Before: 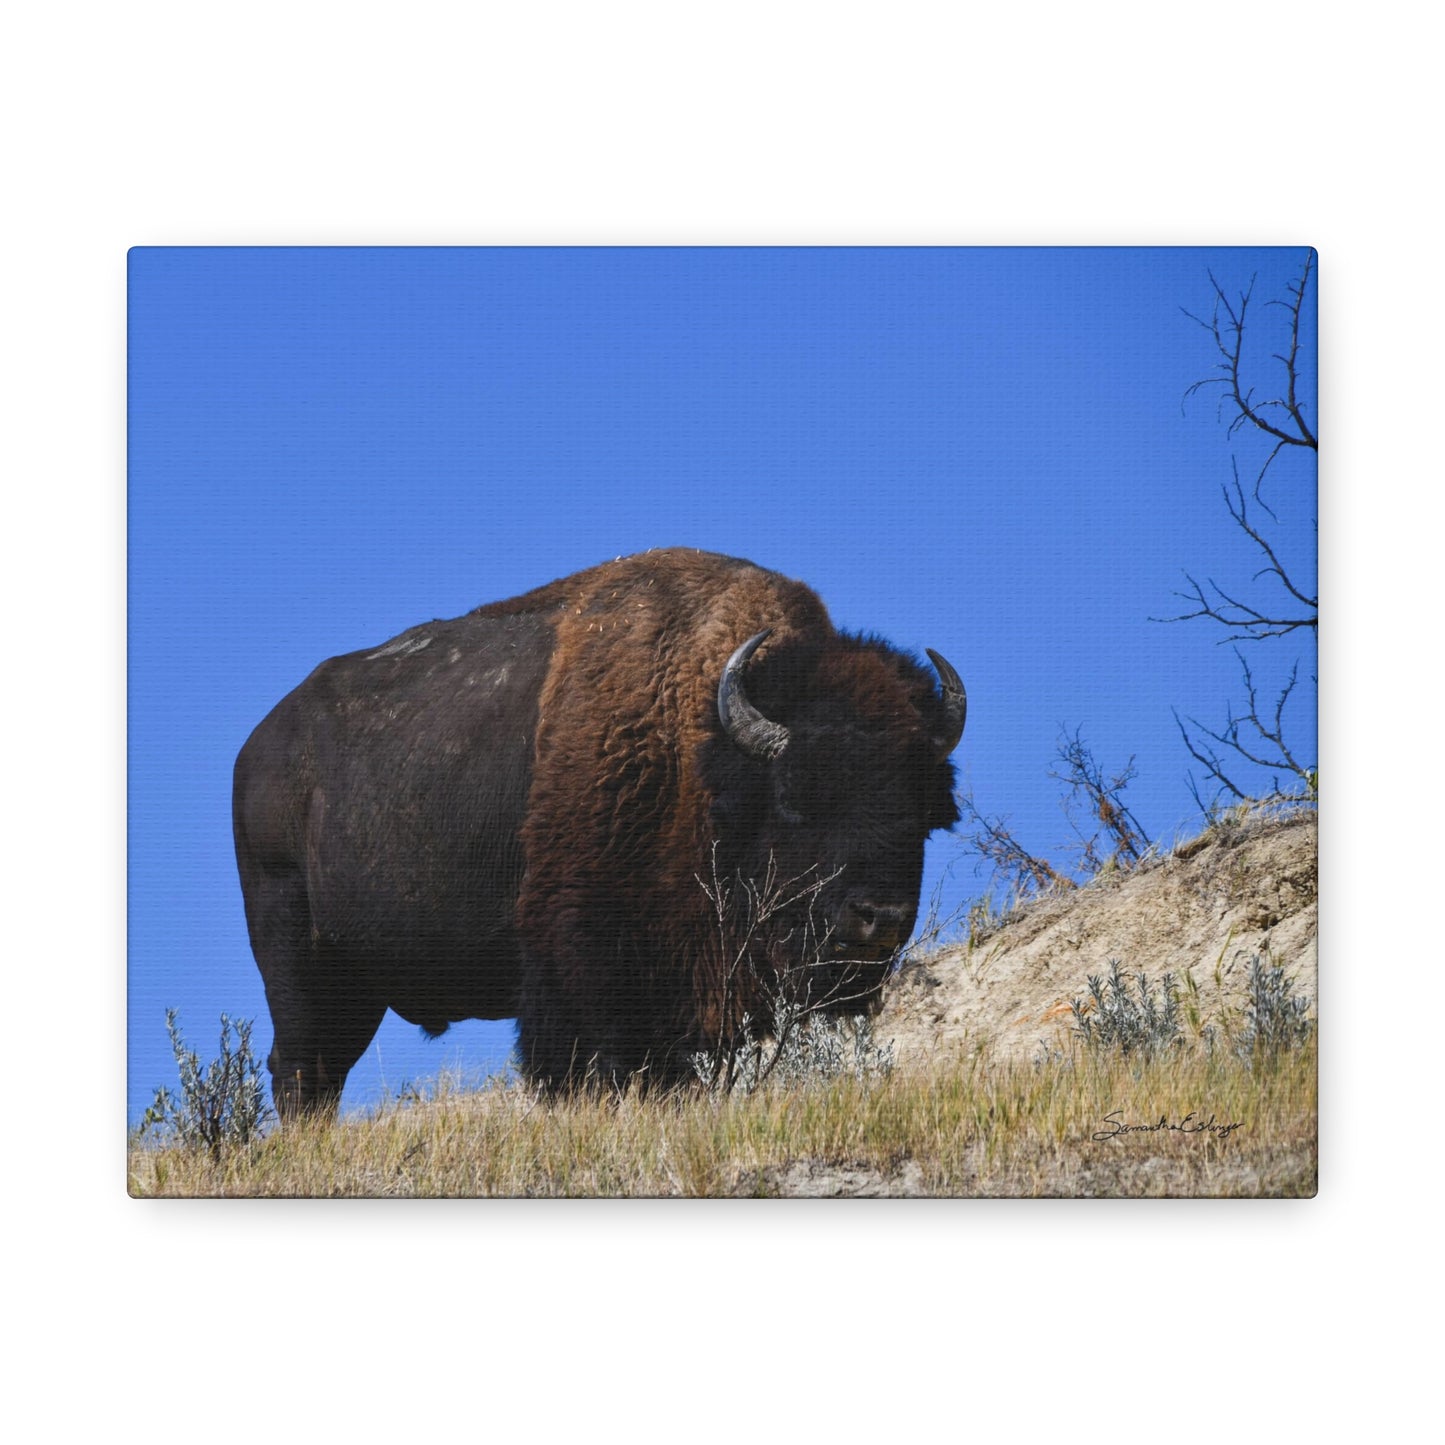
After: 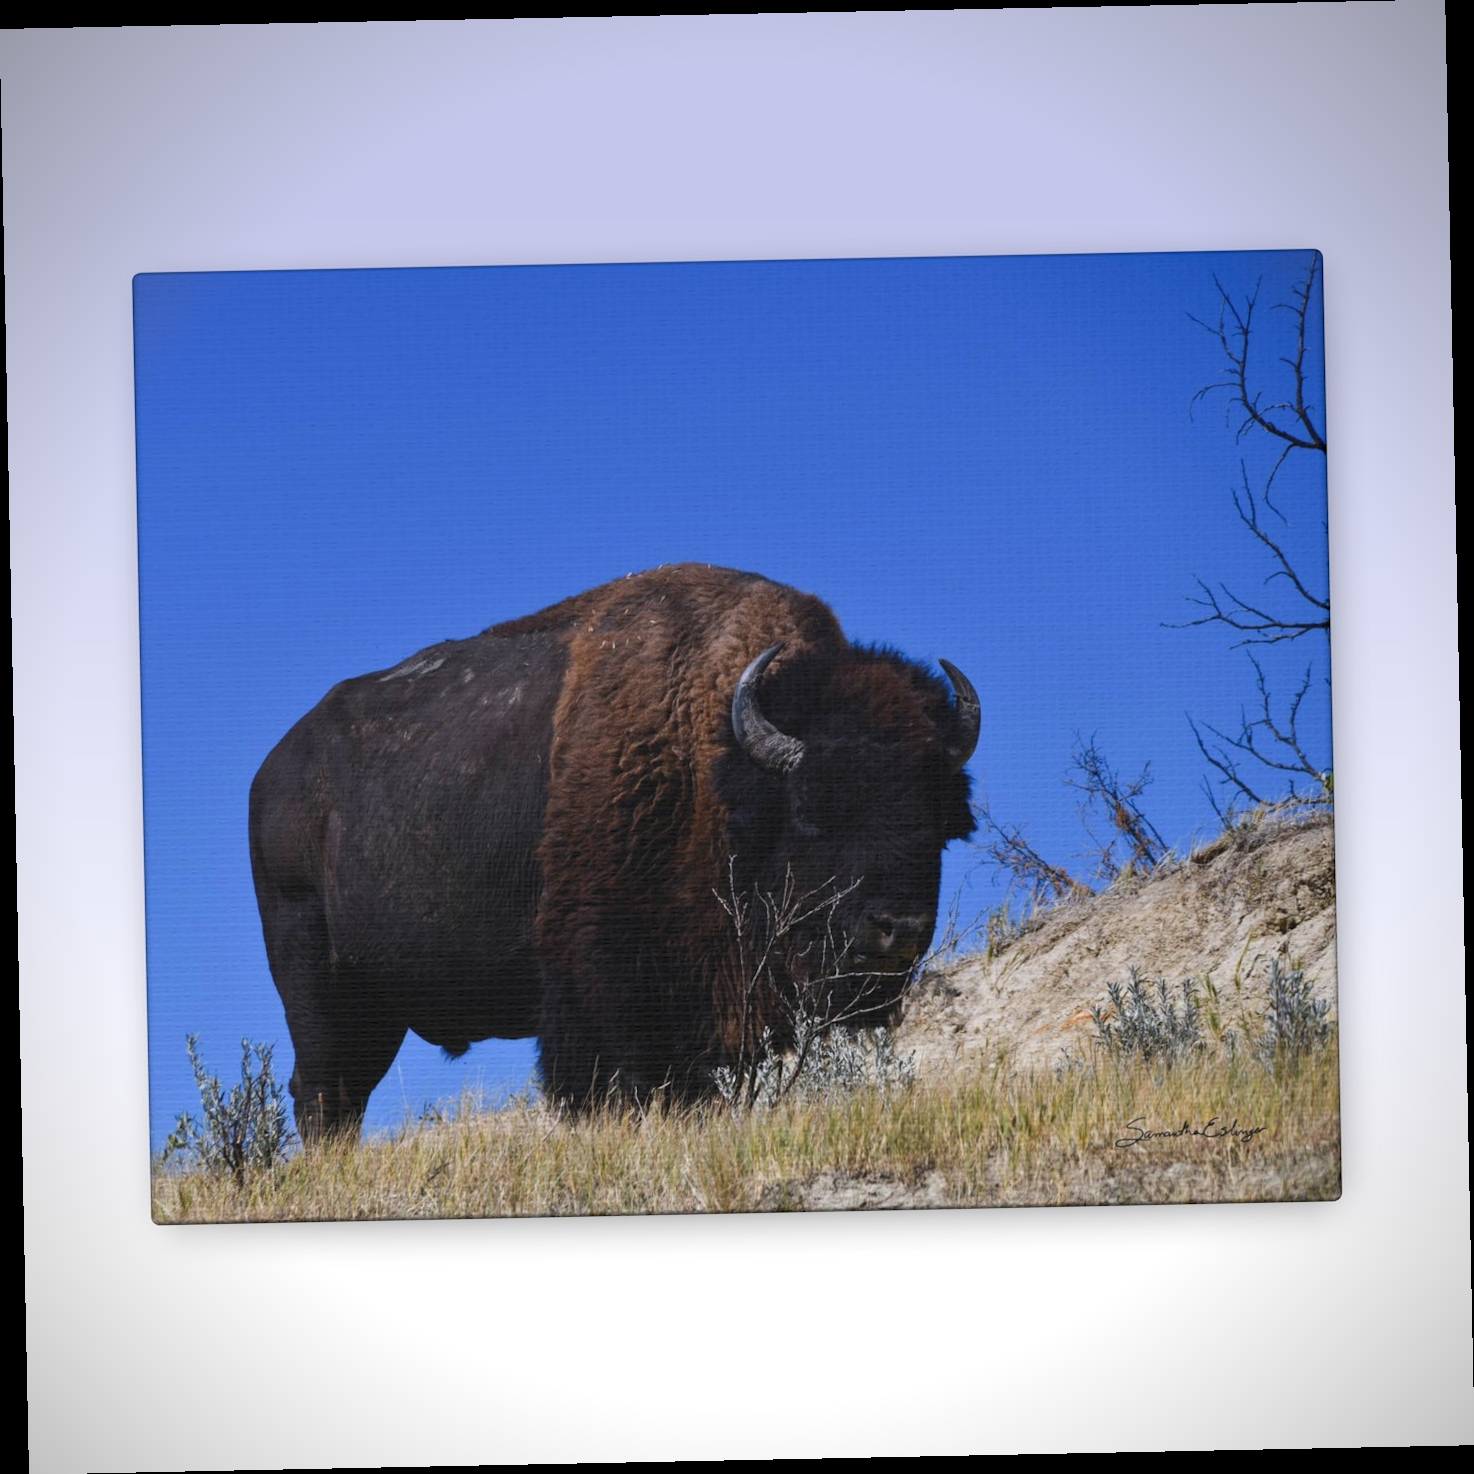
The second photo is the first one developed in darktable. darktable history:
vignetting: fall-off start 91.19%
graduated density: hue 238.83°, saturation 50%
rotate and perspective: rotation -1.17°, automatic cropping off
